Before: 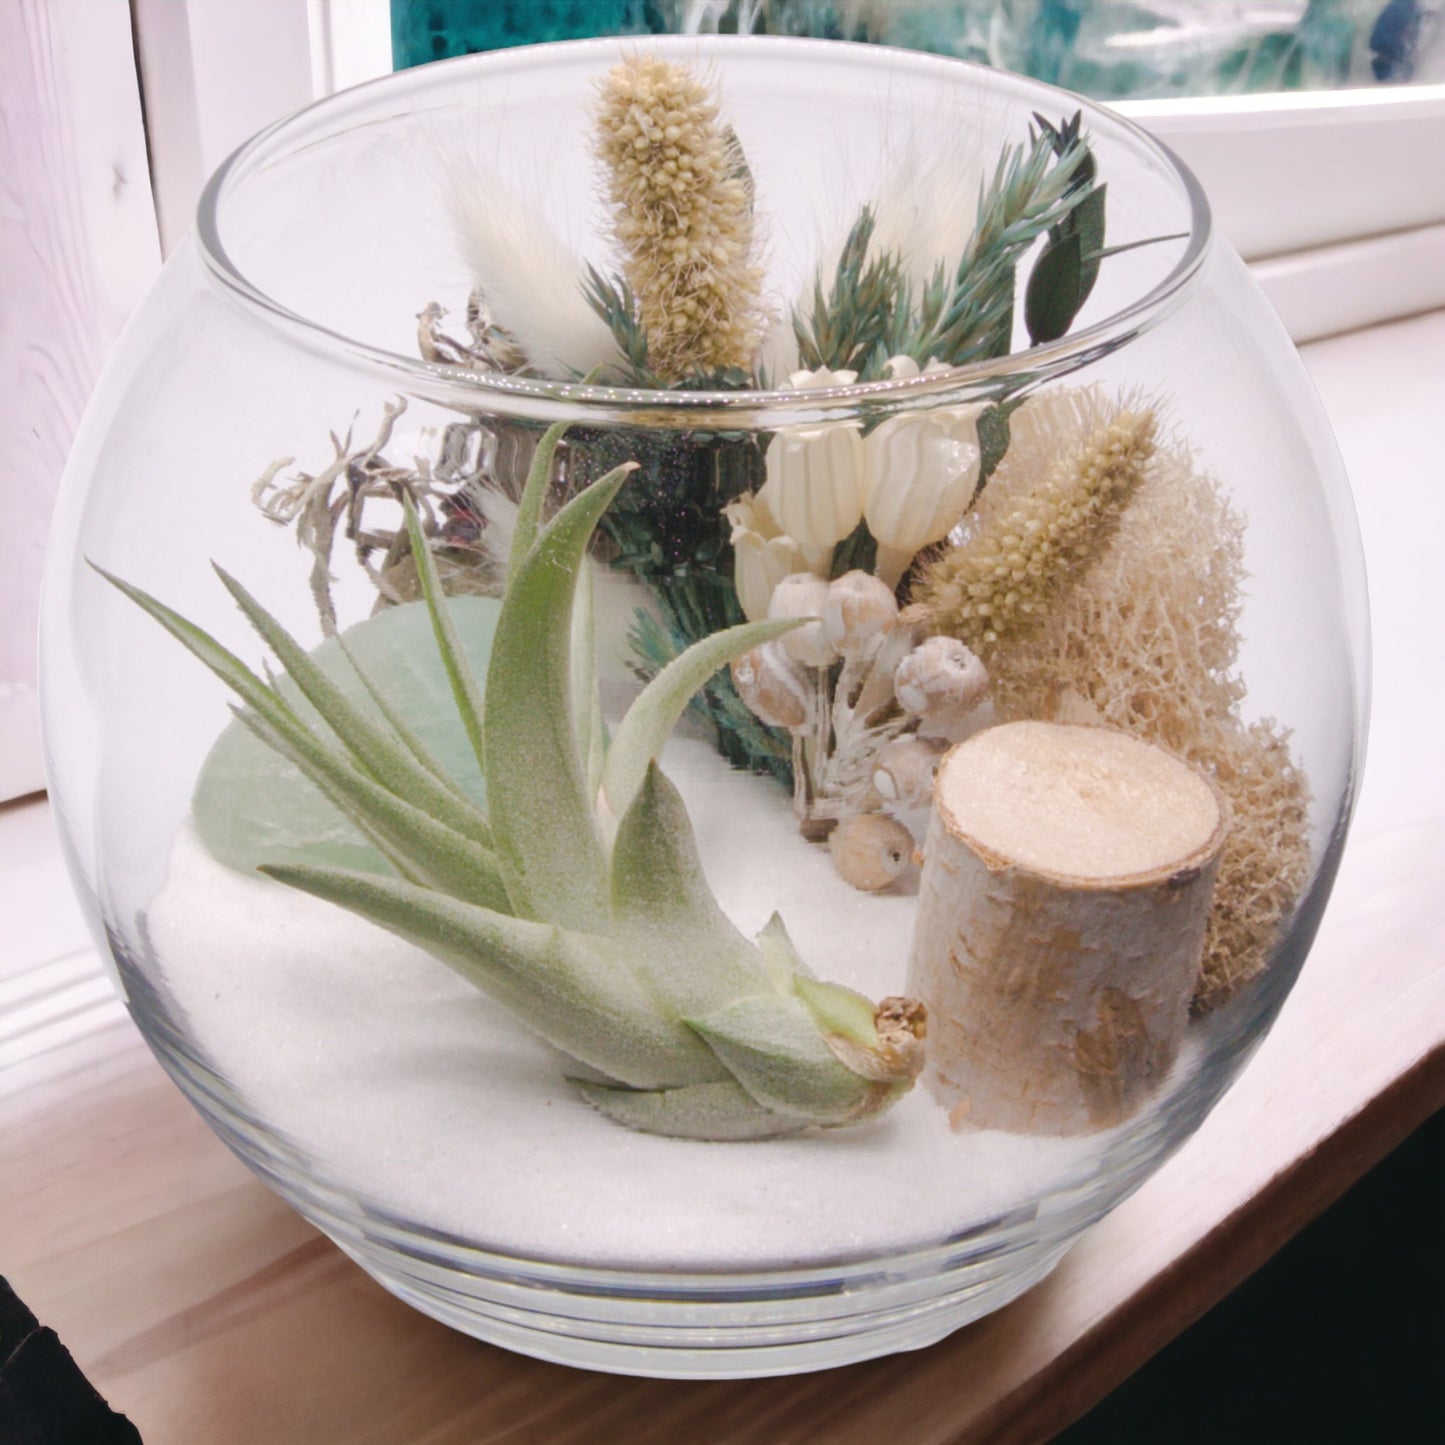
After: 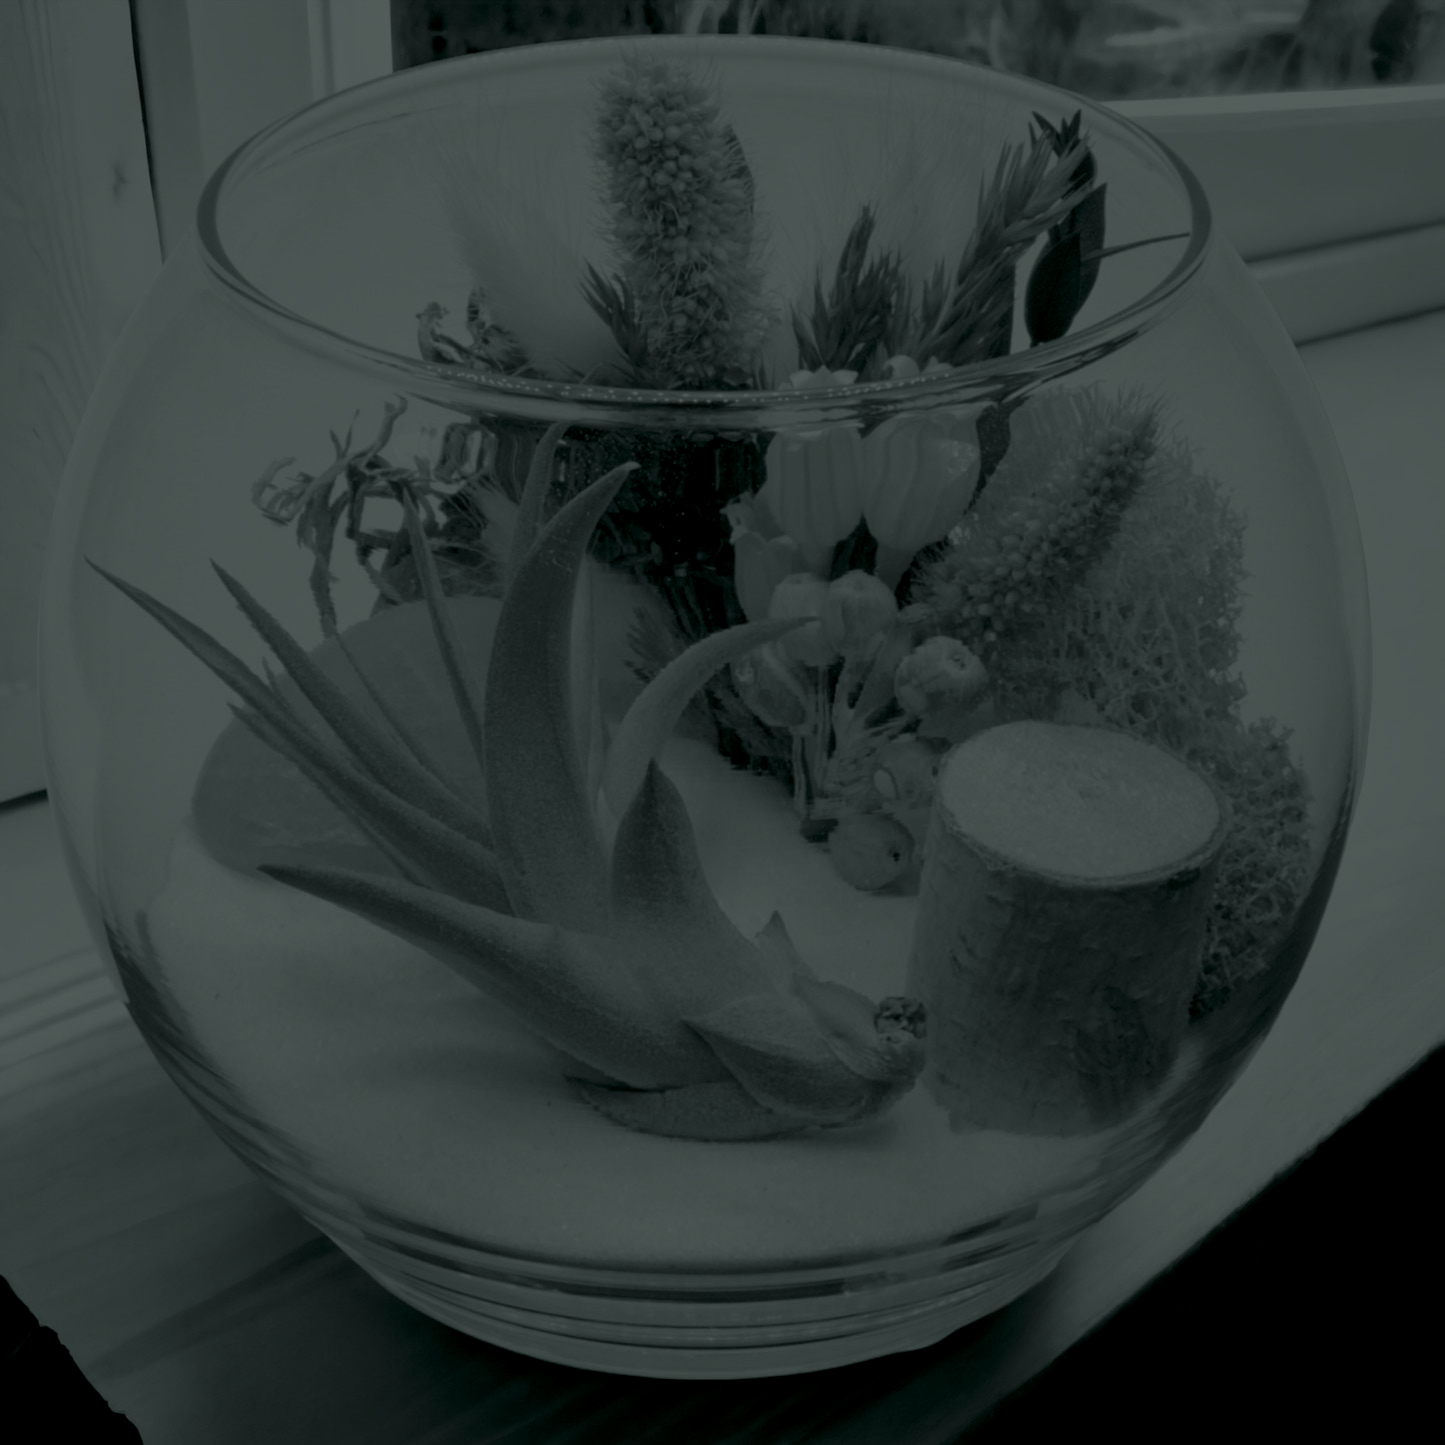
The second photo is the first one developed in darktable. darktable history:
colorize: hue 90°, saturation 19%, lightness 1.59%, version 1
contrast brightness saturation: saturation 0.13
